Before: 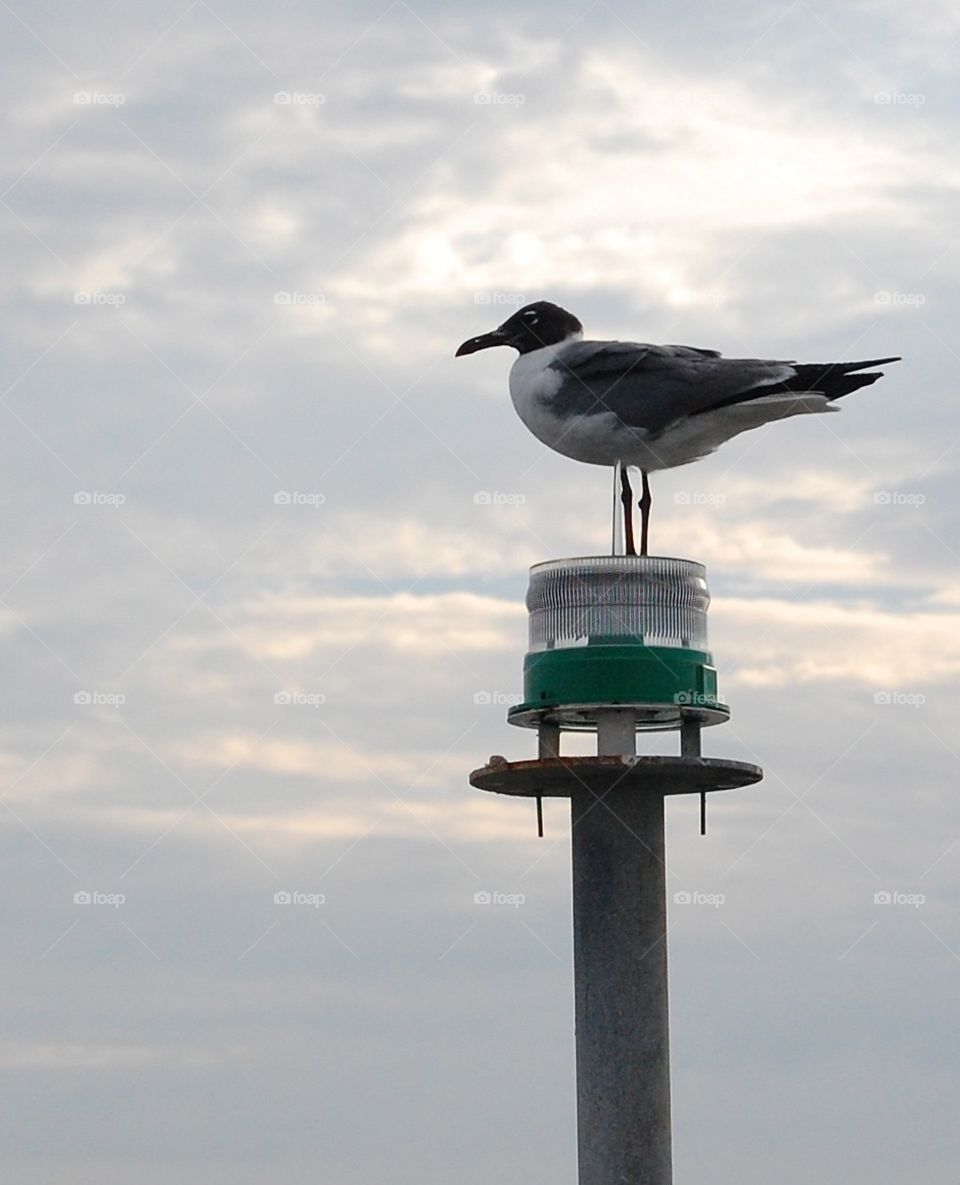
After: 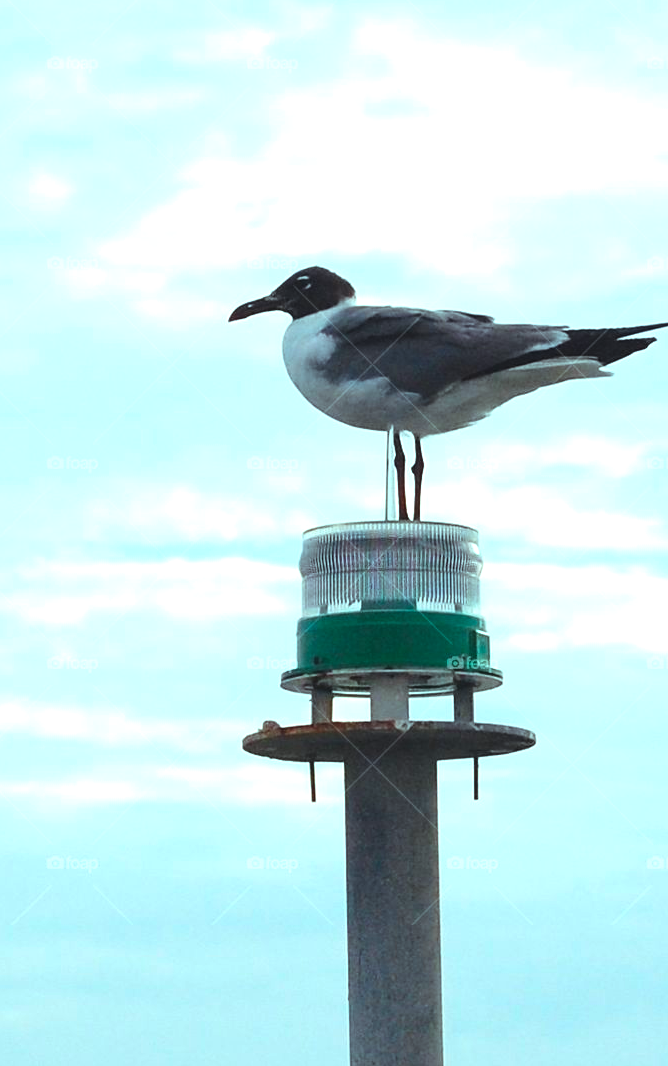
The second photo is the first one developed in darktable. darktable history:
exposure: black level correction 0, exposure 0.841 EV, compensate highlight preservation false
color balance rgb: power › chroma 0.524%, power › hue 260.24°, highlights gain › chroma 4.117%, highlights gain › hue 200.57°, global offset › luminance 0.725%, perceptual saturation grading › global saturation 18.228%
crop and rotate: left 23.731%, top 2.97%, right 6.595%, bottom 6.999%
